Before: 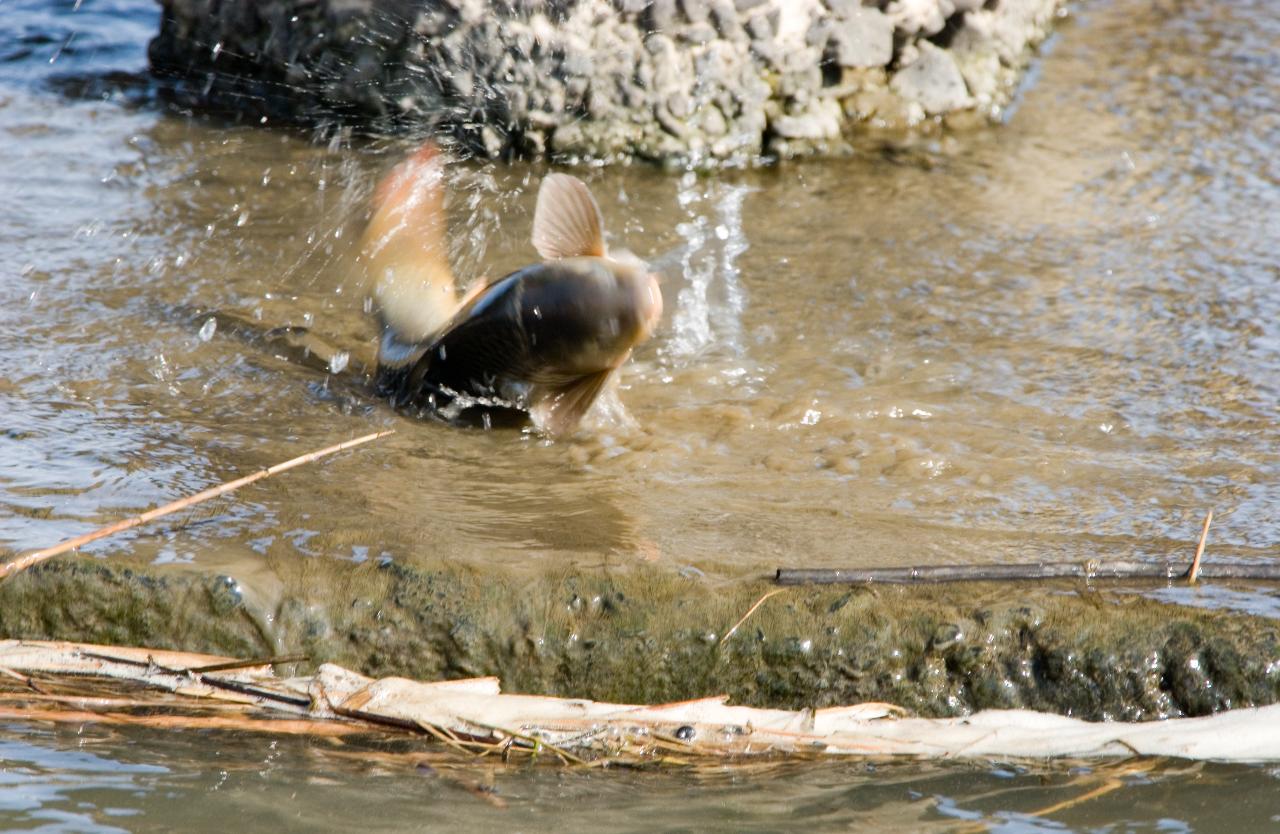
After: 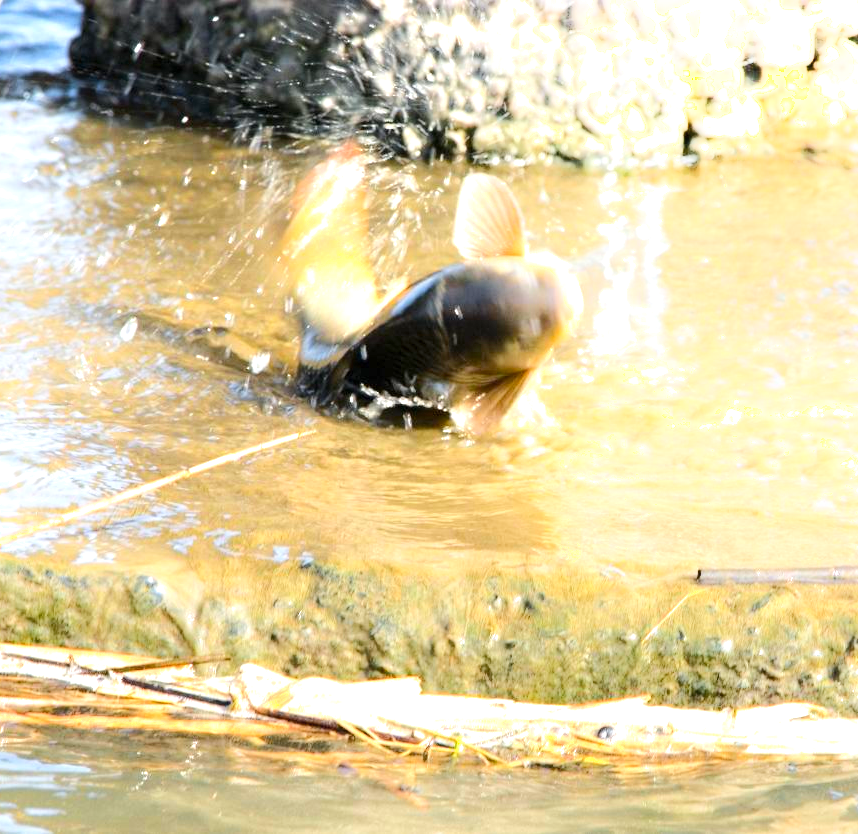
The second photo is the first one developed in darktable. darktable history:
exposure: exposure 1 EV, compensate highlight preservation false
color zones: curves: ch0 [(0.224, 0.526) (0.75, 0.5)]; ch1 [(0.055, 0.526) (0.224, 0.761) (0.377, 0.526) (0.75, 0.5)]
shadows and highlights: highlights 69.38, shadows color adjustment 97.66%, soften with gaussian
crop and rotate: left 6.178%, right 26.745%
